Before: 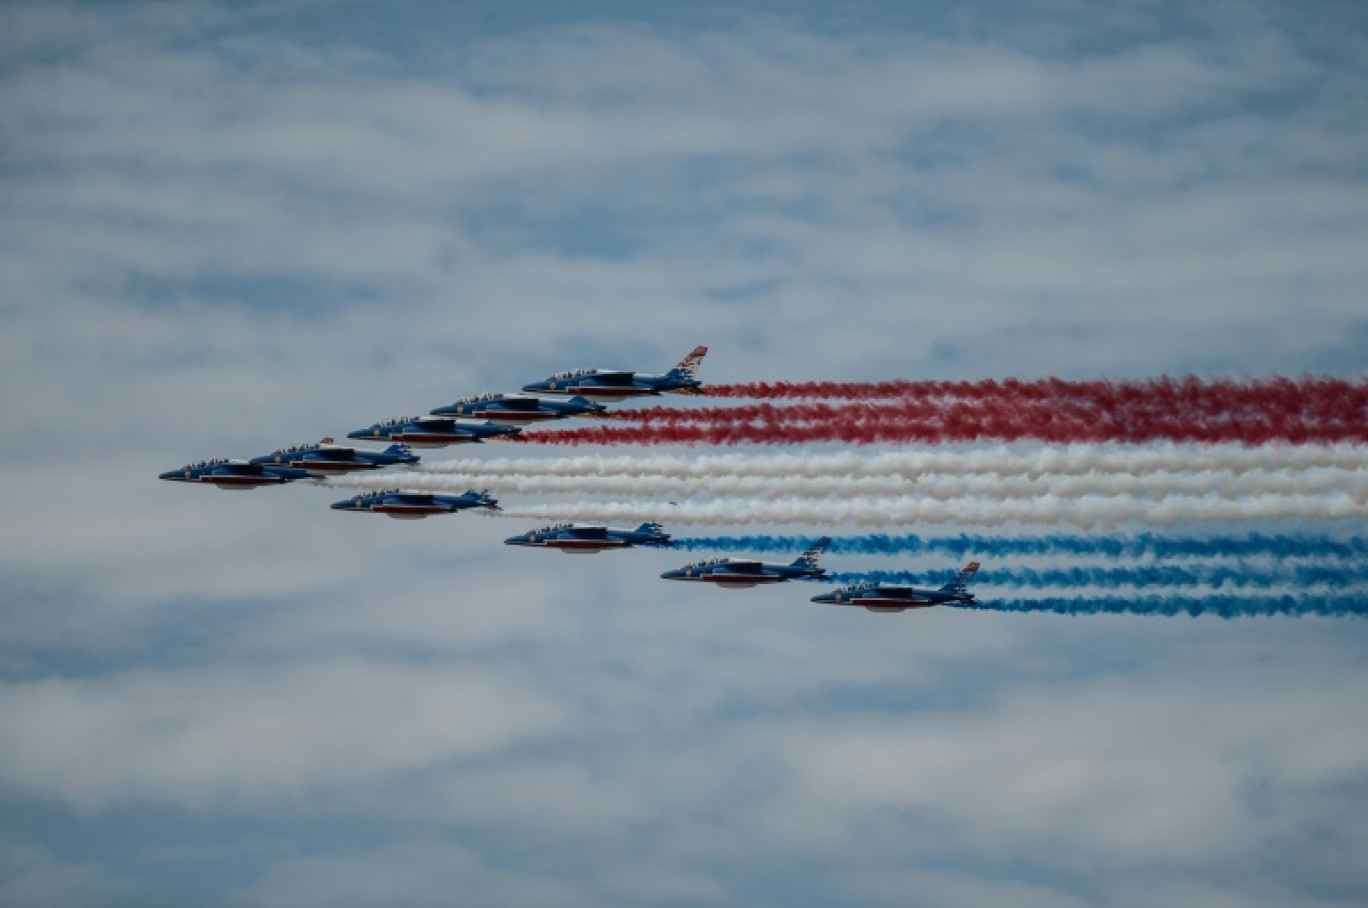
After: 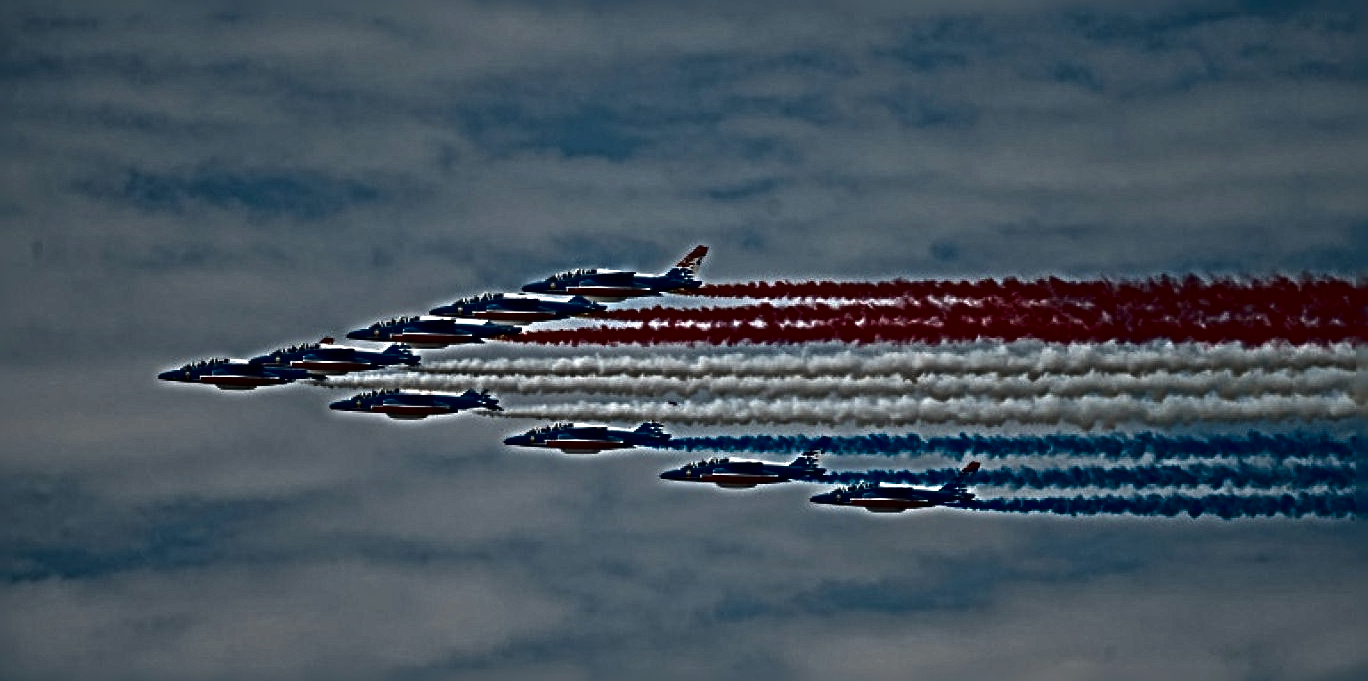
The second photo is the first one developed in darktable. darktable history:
contrast brightness saturation: brightness -0.524
sharpen: radius 6.292, amount 1.804, threshold 0.01
crop: top 11.023%, bottom 13.922%
